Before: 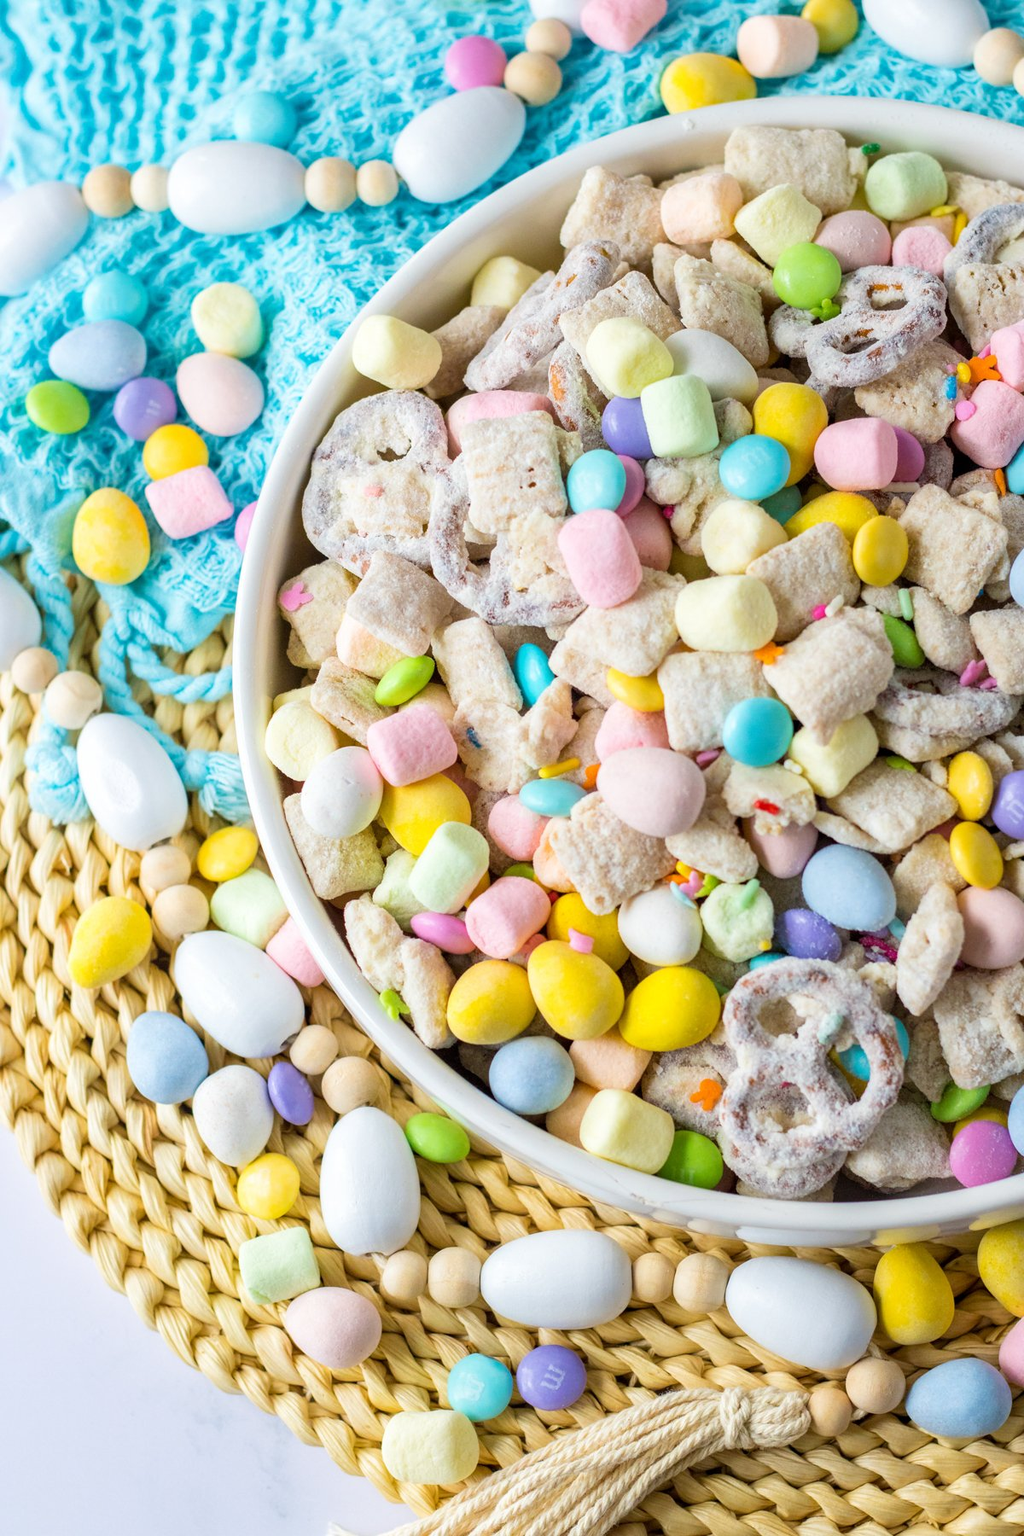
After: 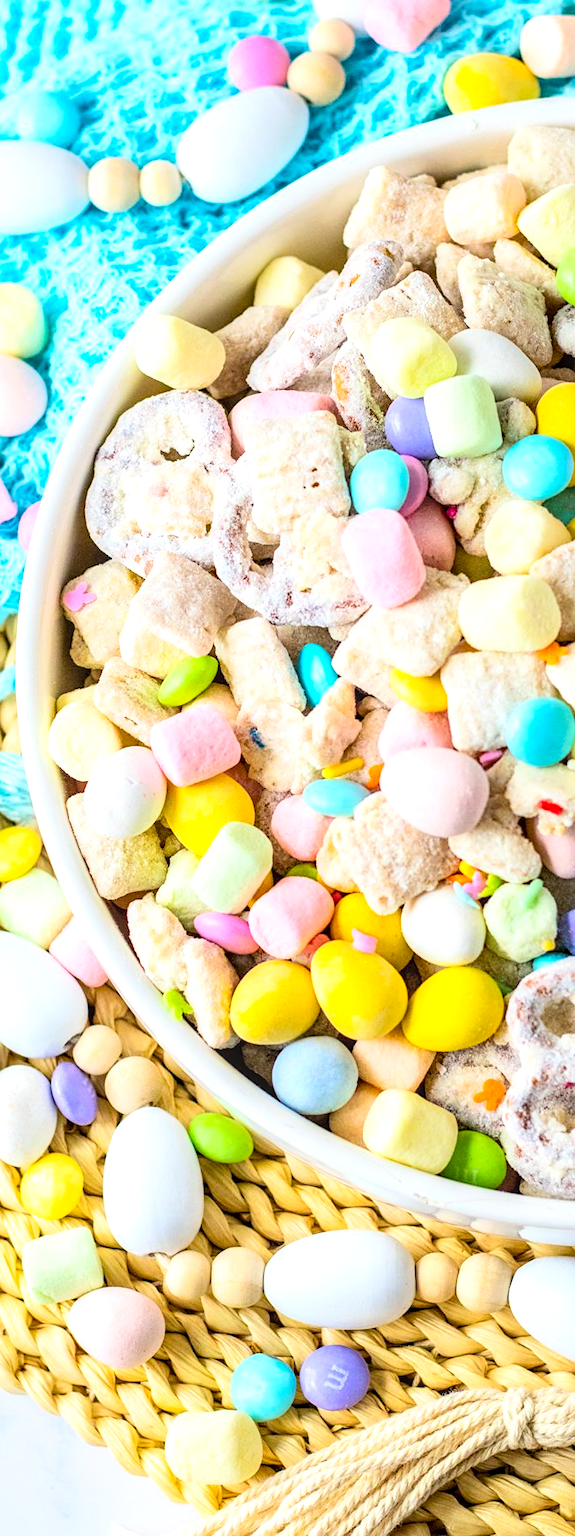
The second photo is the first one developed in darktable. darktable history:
sharpen: amount 0.216
tone curve: curves: ch0 [(0, 0) (0.059, 0.027) (0.162, 0.125) (0.304, 0.279) (0.547, 0.532) (0.828, 0.815) (1, 0.983)]; ch1 [(0, 0) (0.23, 0.166) (0.34, 0.308) (0.371, 0.337) (0.429, 0.411) (0.477, 0.462) (0.499, 0.498) (0.529, 0.537) (0.559, 0.582) (0.743, 0.798) (1, 1)]; ch2 [(0, 0) (0.431, 0.414) (0.498, 0.503) (0.524, 0.528) (0.568, 0.546) (0.6, 0.597) (0.634, 0.645) (0.728, 0.742) (1, 1)]
local contrast: highlights 55%, shadows 53%, detail 130%, midtone range 0.455
contrast brightness saturation: contrast 0.204, brightness 0.168, saturation 0.224
exposure: black level correction 0.003, exposure 0.382 EV, compensate highlight preservation false
crop: left 21.224%, right 22.609%
